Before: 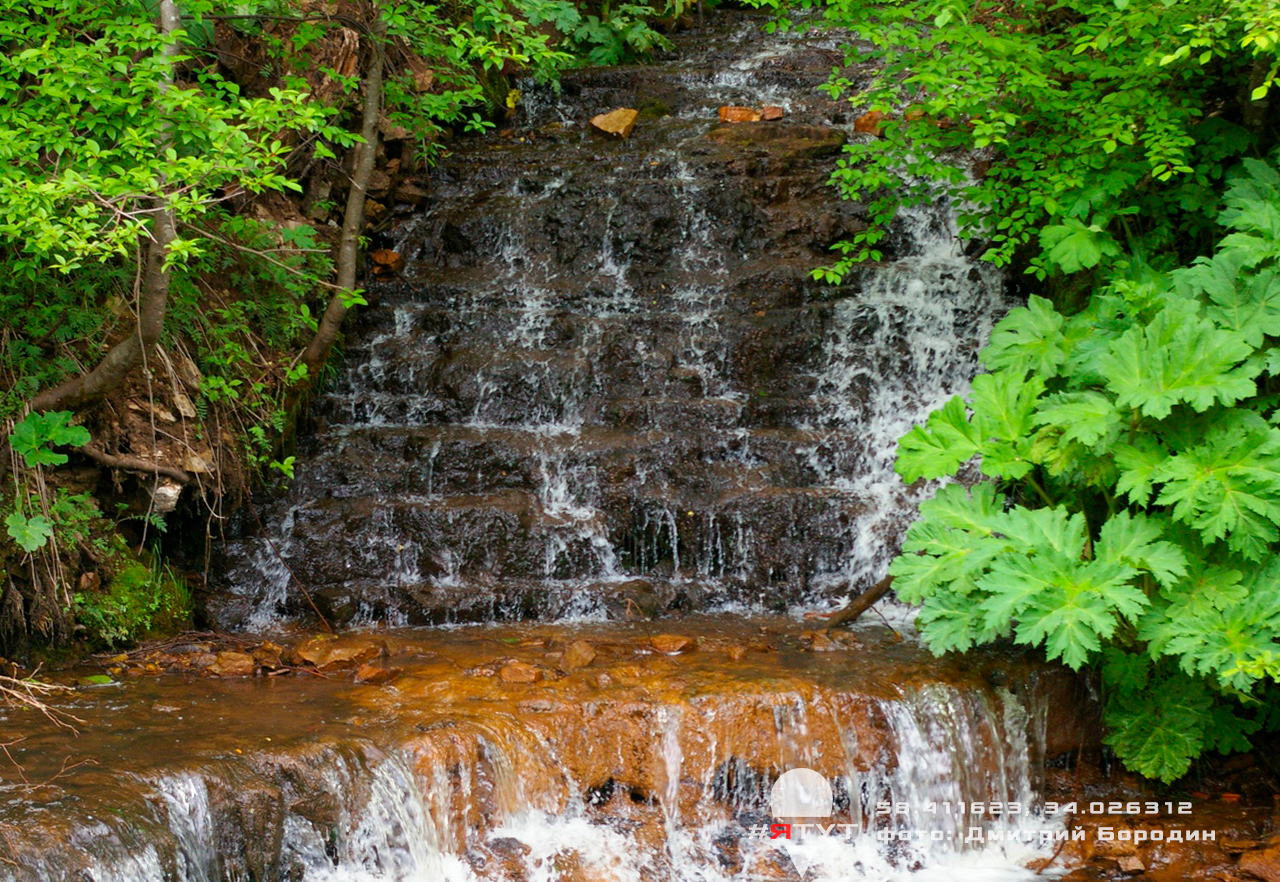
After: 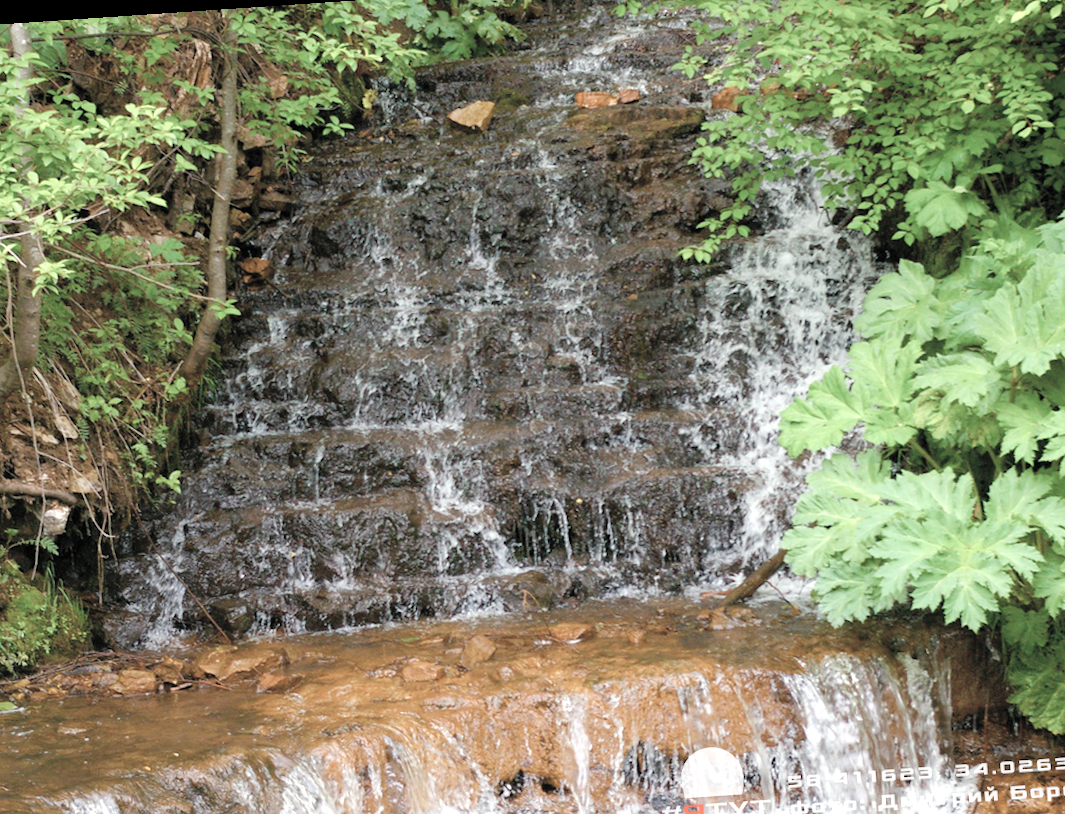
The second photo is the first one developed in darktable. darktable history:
rotate and perspective: rotation -4.2°, shear 0.006, automatic cropping off
color balance rgb: perceptual saturation grading › global saturation 20%, perceptual saturation grading › highlights -50%, perceptual saturation grading › shadows 30%, perceptual brilliance grading › global brilliance 10%, perceptual brilliance grading › shadows 15%
crop: left 11.225%, top 5.381%, right 9.565%, bottom 10.314%
contrast brightness saturation: brightness 0.18, saturation -0.5
